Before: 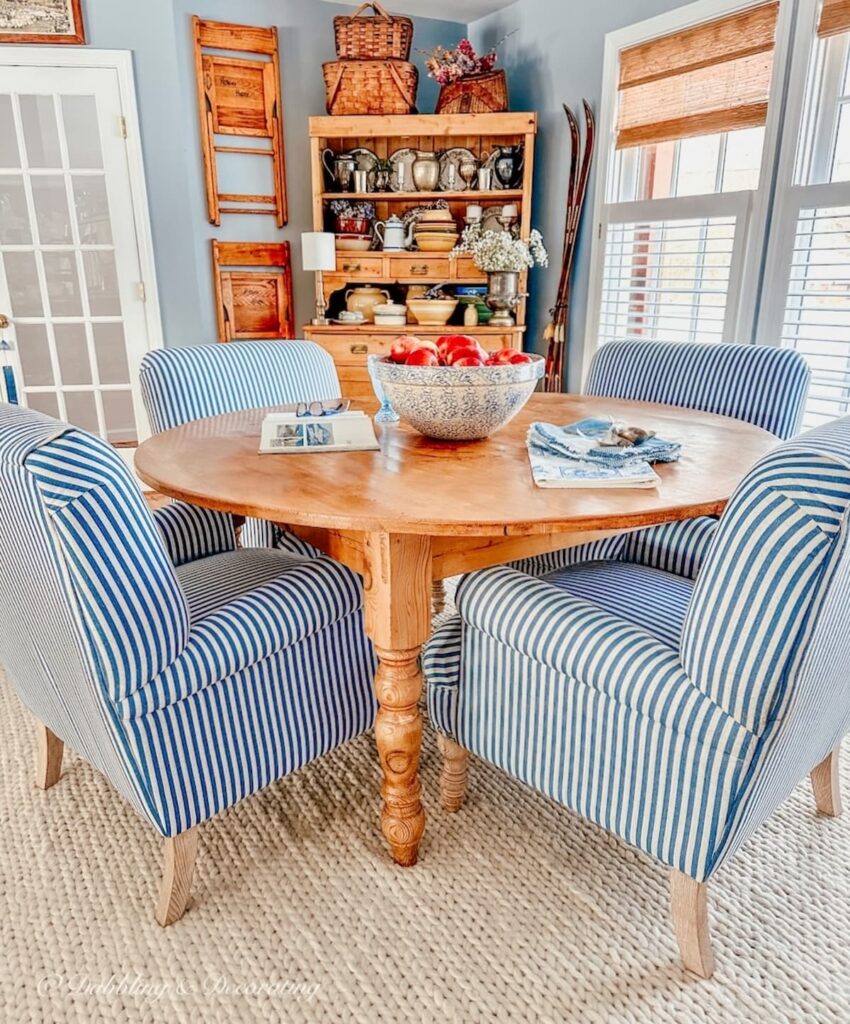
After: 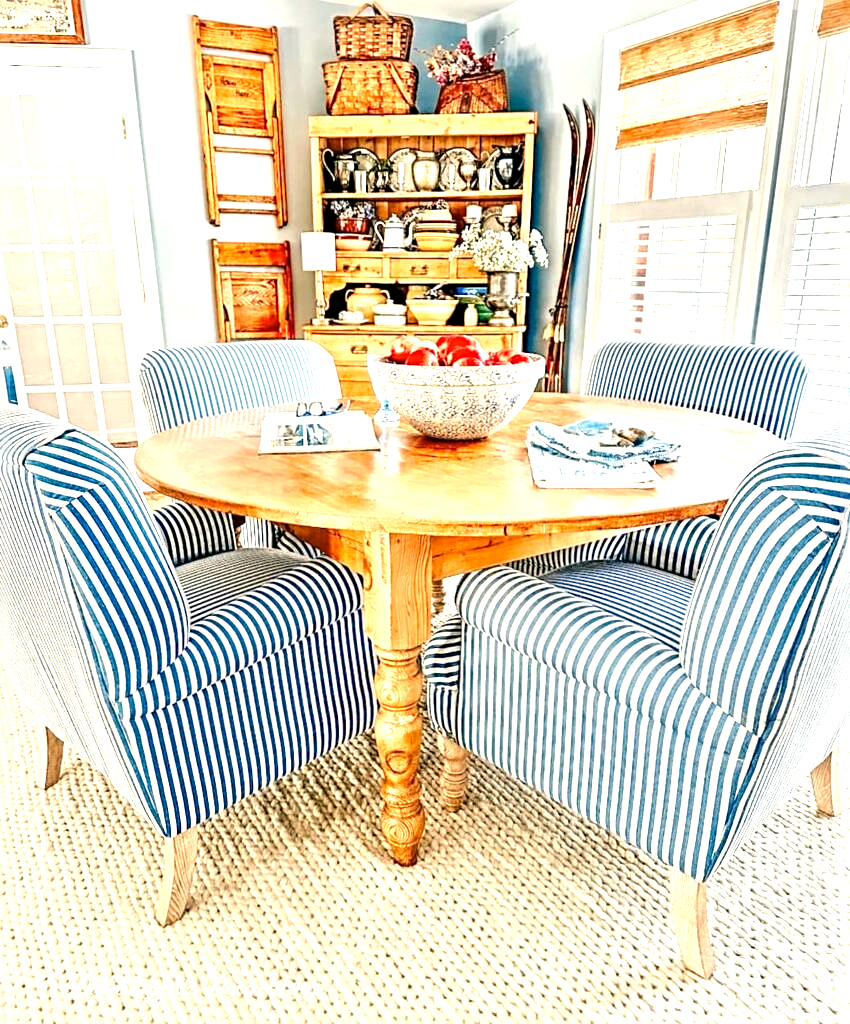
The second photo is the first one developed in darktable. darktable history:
color correction: highlights a* -0.408, highlights b* 9.17, shadows a* -8.78, shadows b* 0.531
exposure: exposure 1.237 EV, compensate highlight preservation false
sharpen: radius 3.96
